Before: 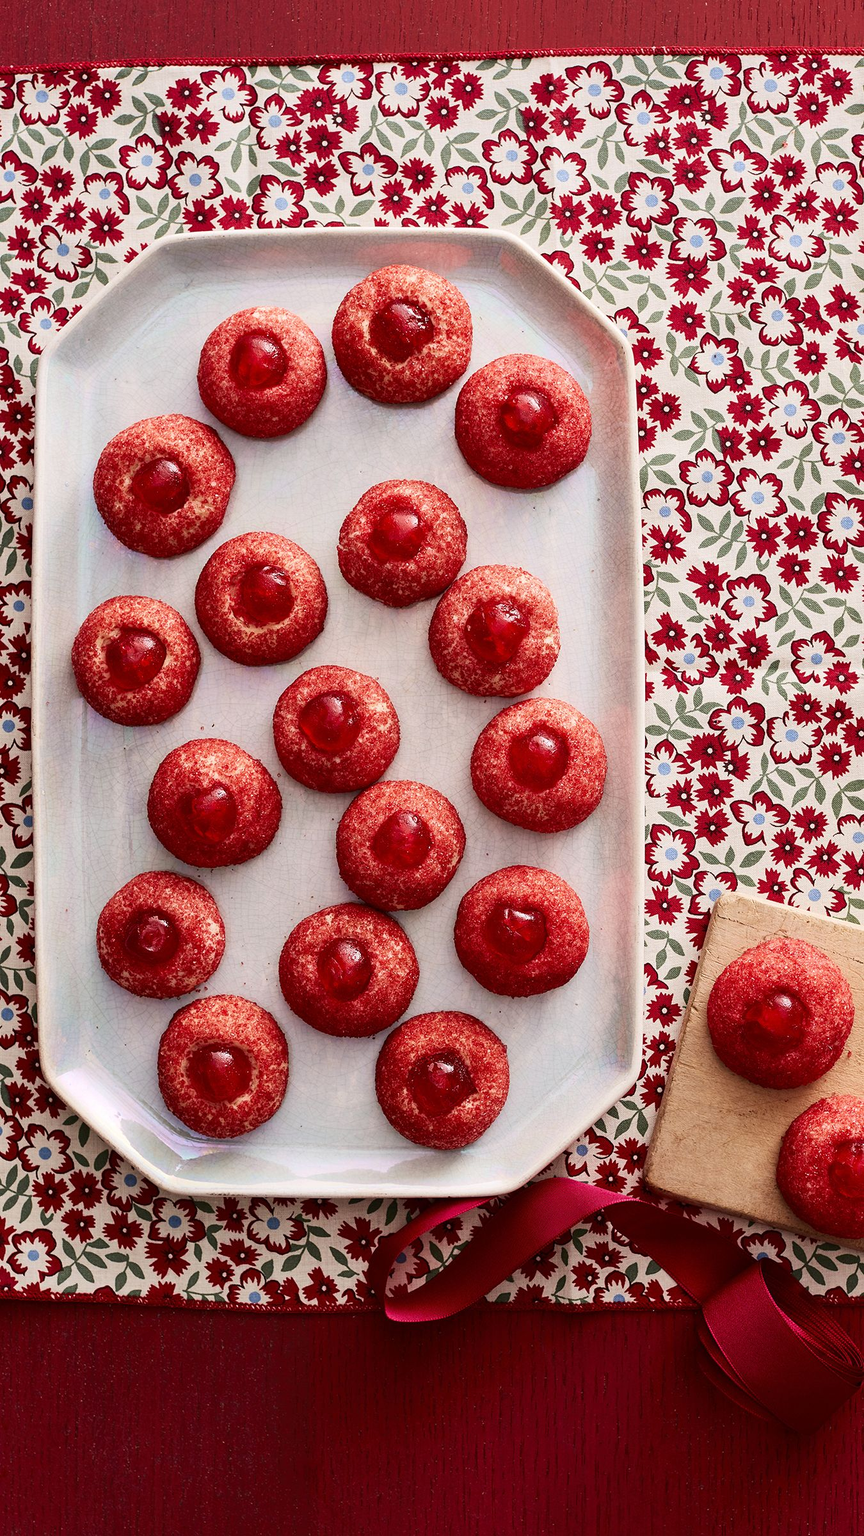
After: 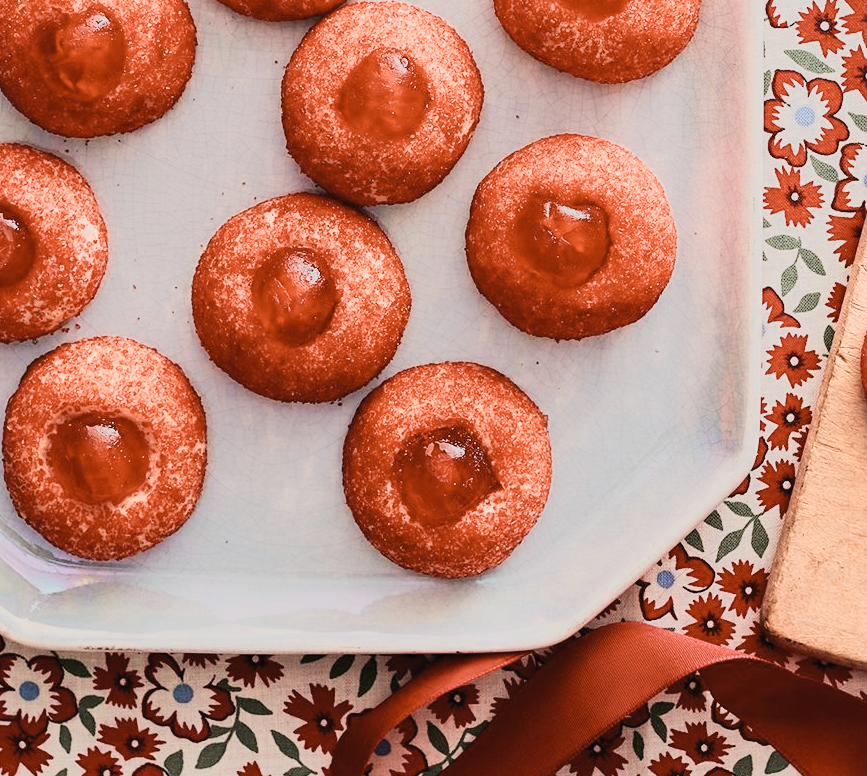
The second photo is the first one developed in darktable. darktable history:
crop: left 18.099%, top 50.773%, right 17.66%, bottom 16.889%
color zones: curves: ch0 [(0.018, 0.548) (0.197, 0.654) (0.425, 0.447) (0.605, 0.658) (0.732, 0.579)]; ch1 [(0.105, 0.531) (0.224, 0.531) (0.386, 0.39) (0.618, 0.456) (0.732, 0.456) (0.956, 0.421)]; ch2 [(0.039, 0.583) (0.215, 0.465) (0.399, 0.544) (0.465, 0.548) (0.614, 0.447) (0.724, 0.43) (0.882, 0.623) (0.956, 0.632)]
exposure: black level correction 0, exposure 0.699 EV, compensate exposure bias true, compensate highlight preservation false
filmic rgb: black relative exposure -7.25 EV, white relative exposure 5.1 EV, threshold 3 EV, hardness 3.21, color science v5 (2021), contrast in shadows safe, contrast in highlights safe, enable highlight reconstruction true
